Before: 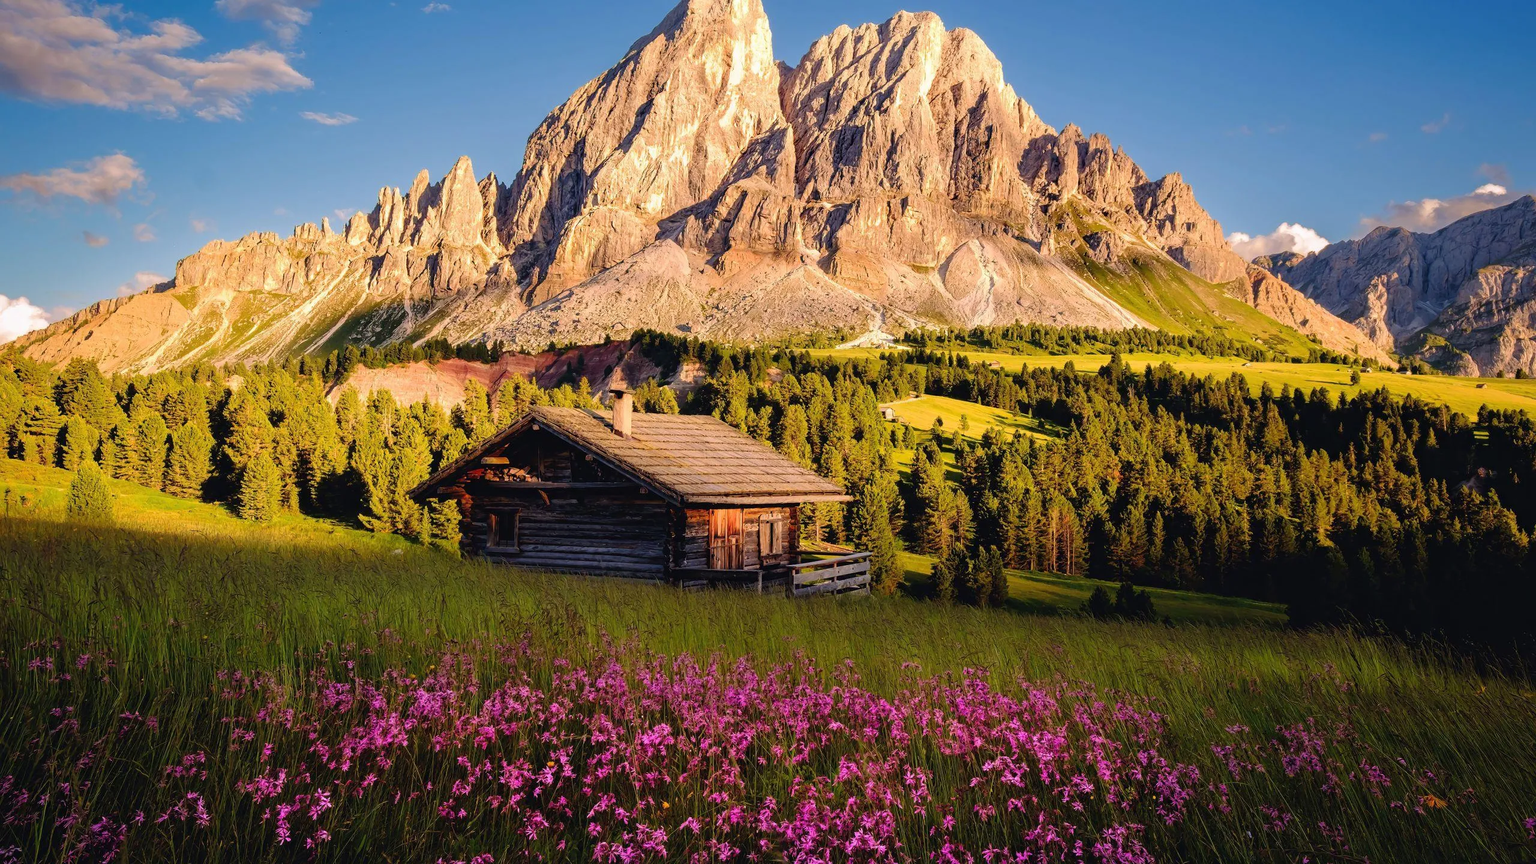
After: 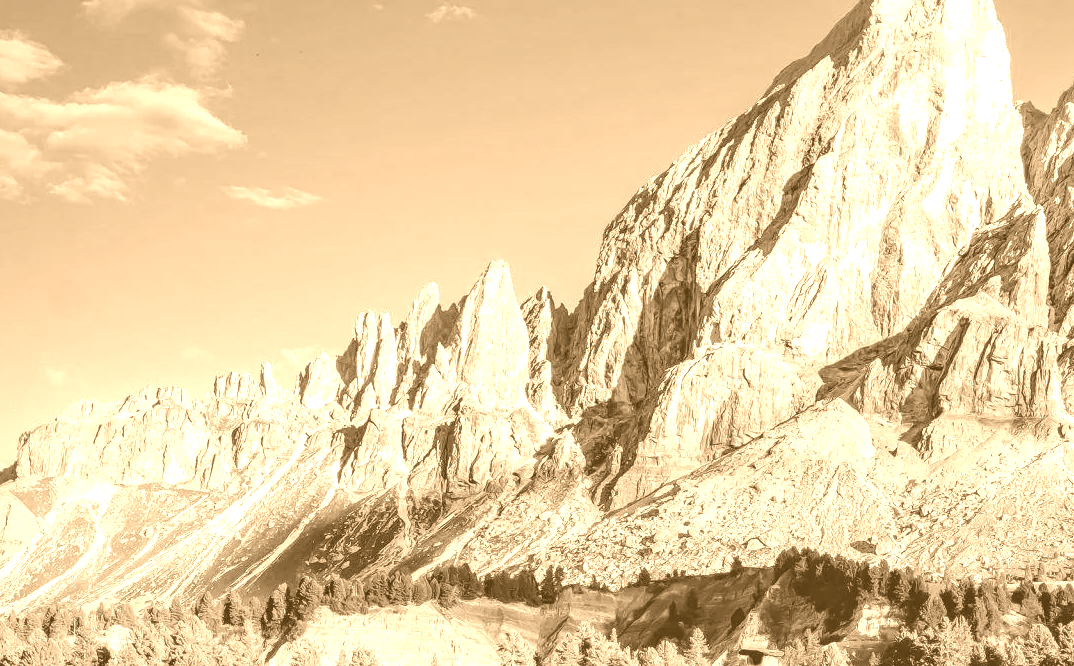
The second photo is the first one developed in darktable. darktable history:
colorize: hue 28.8°, source mix 100%
white balance: red 0.924, blue 1.095
local contrast: on, module defaults
crop and rotate: left 10.817%, top 0.062%, right 47.194%, bottom 53.626%
